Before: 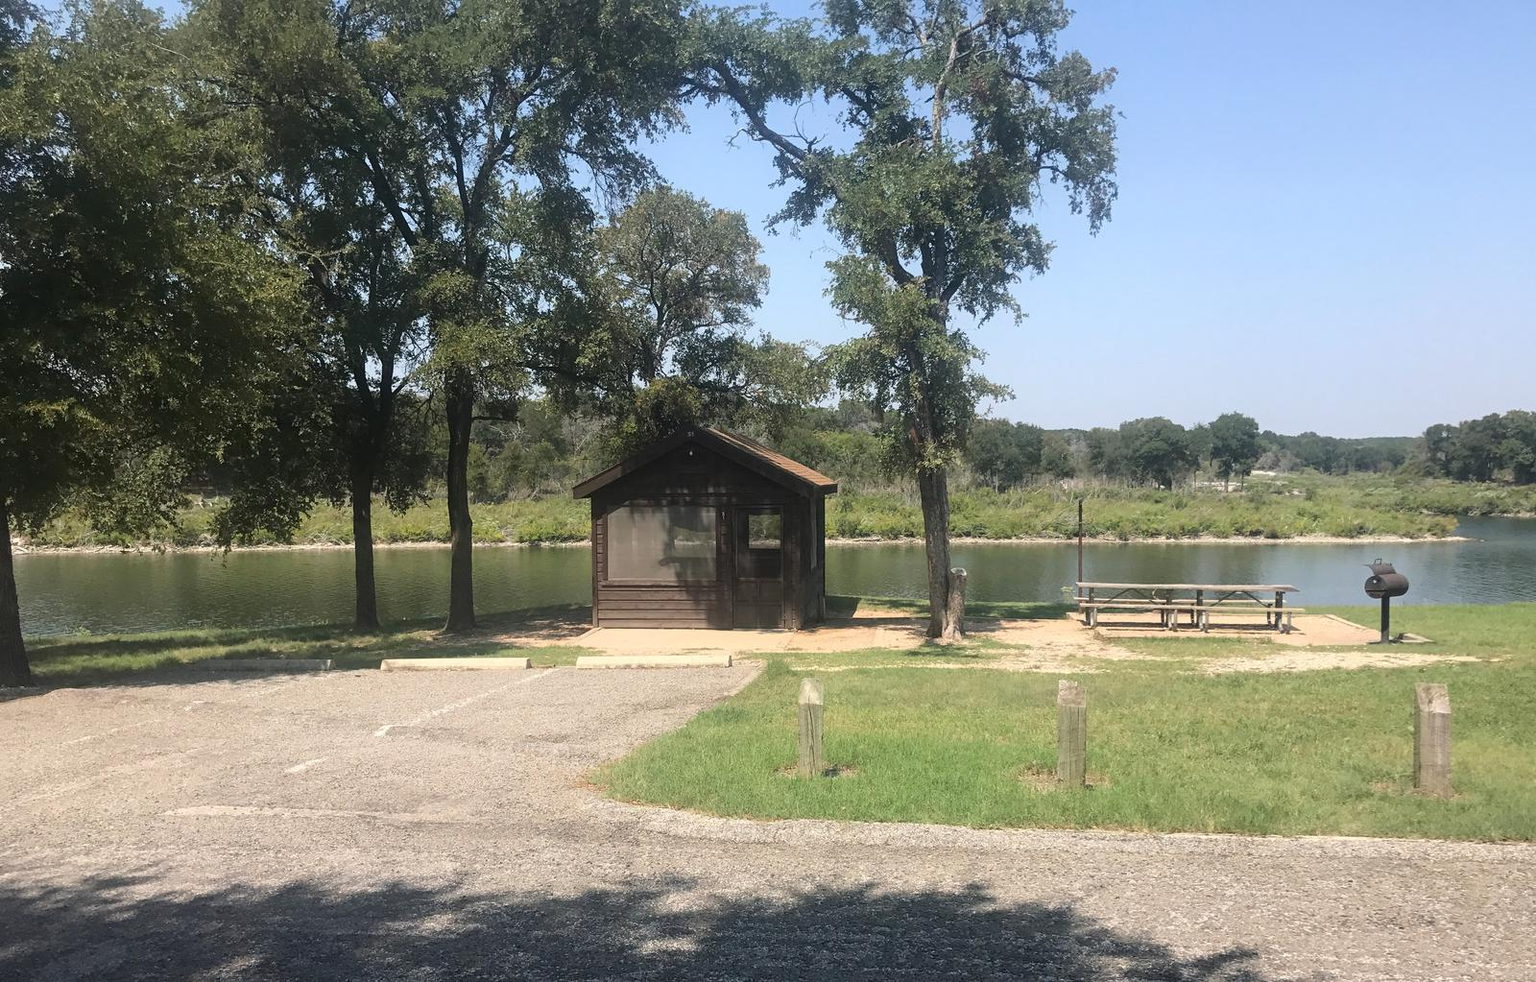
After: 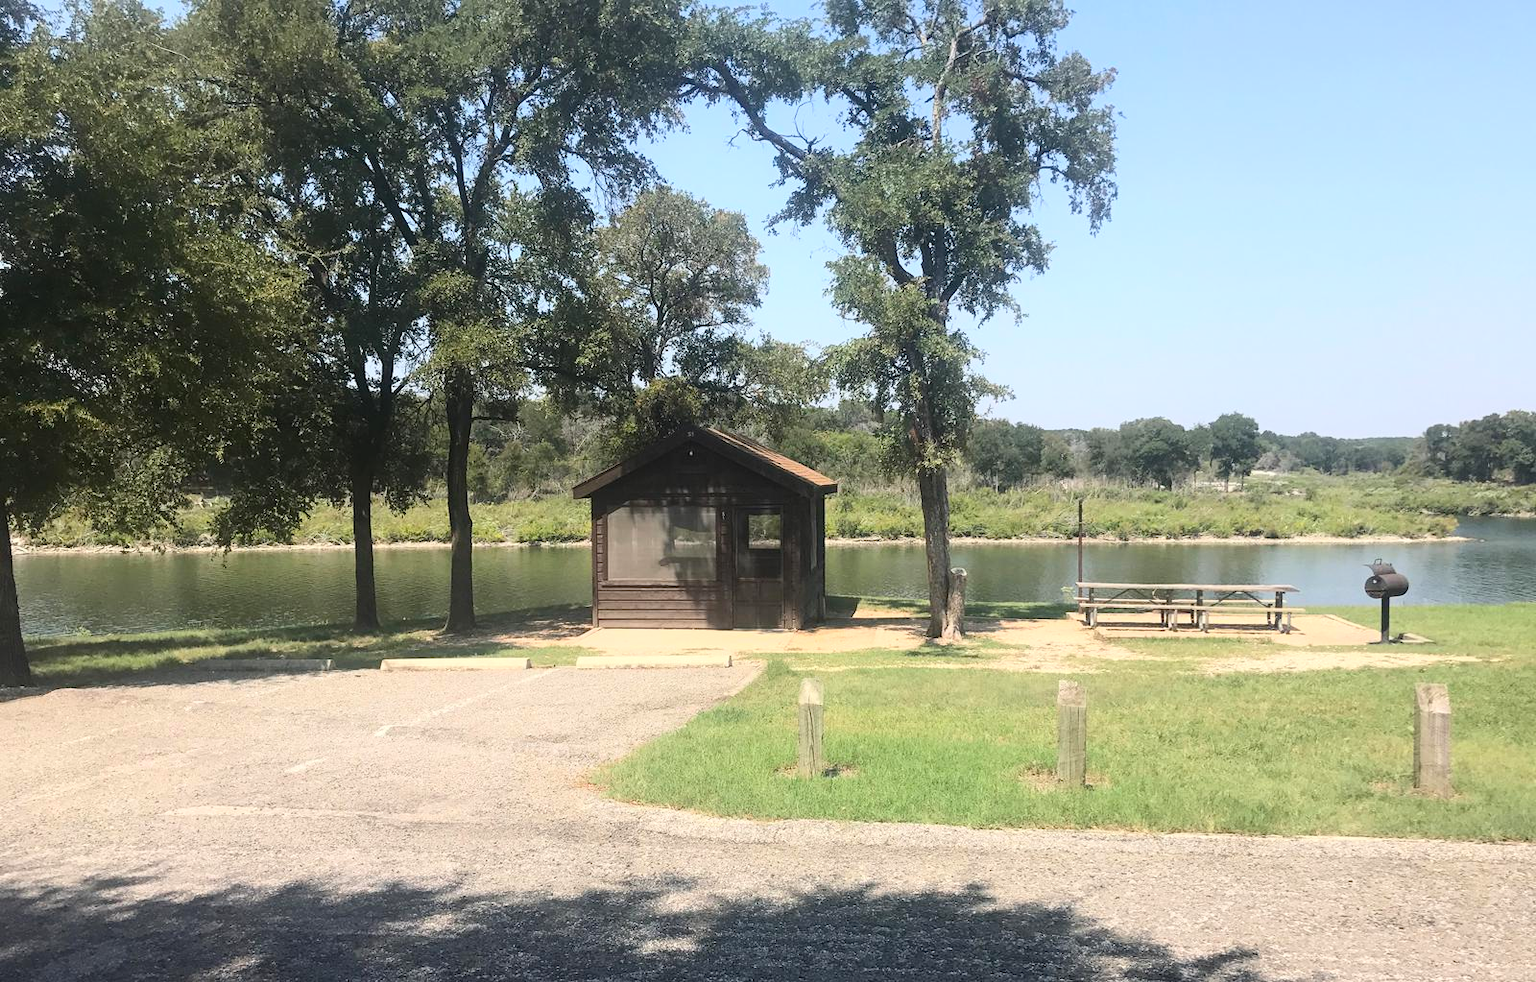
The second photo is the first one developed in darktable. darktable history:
contrast brightness saturation: contrast 0.203, brightness 0.151, saturation 0.137
